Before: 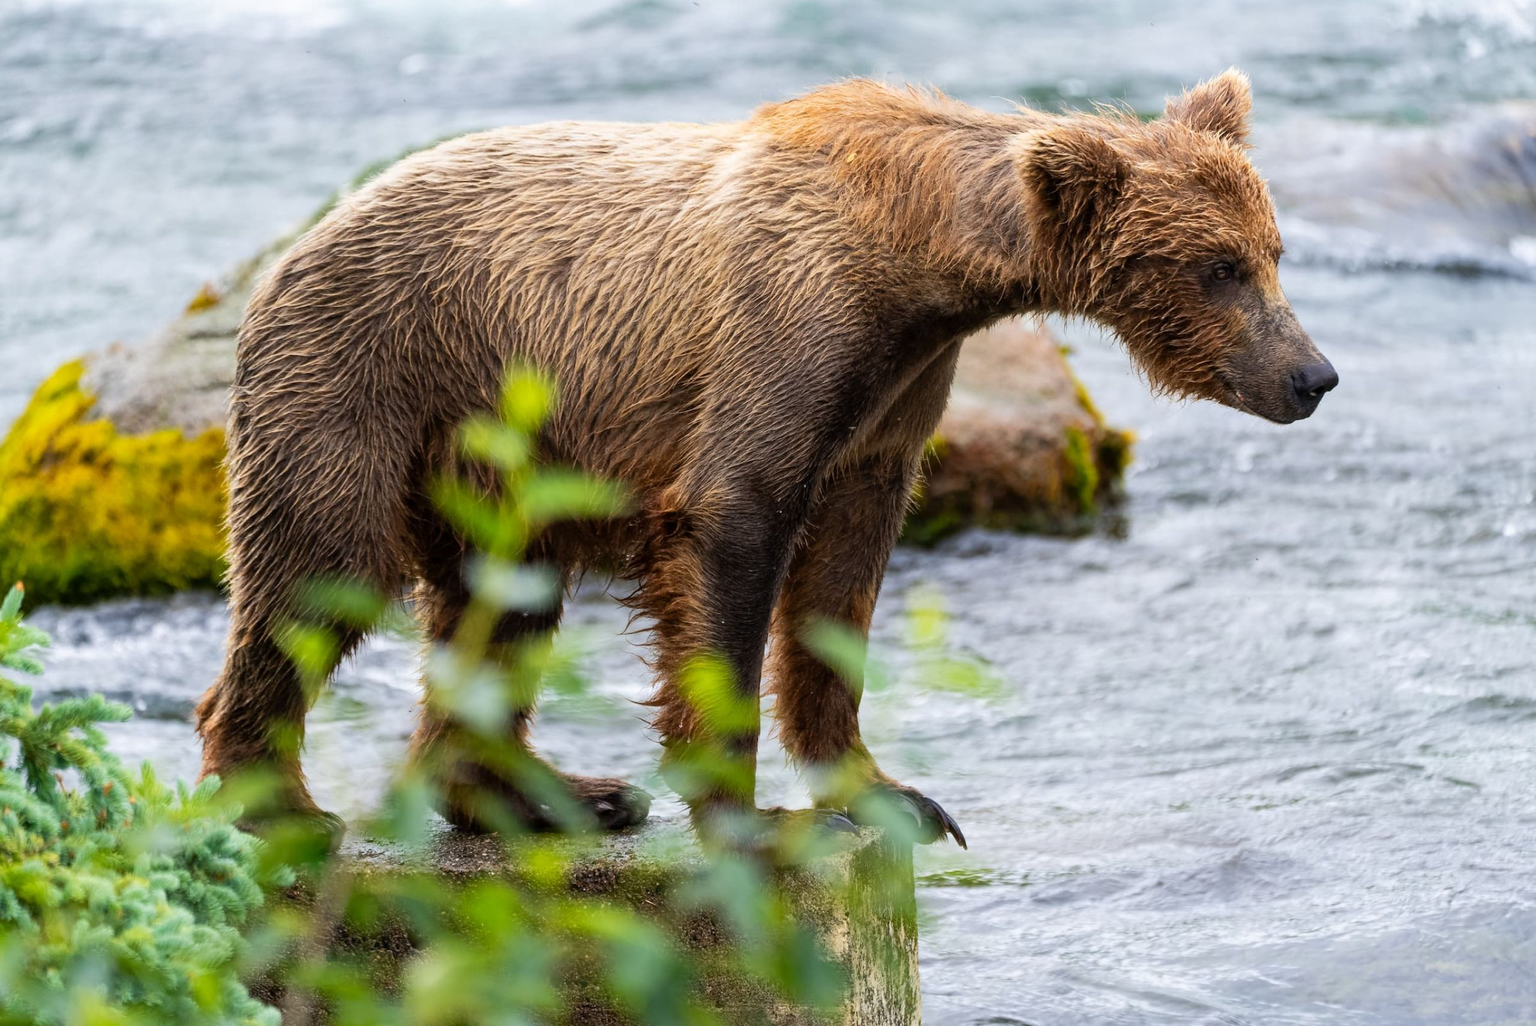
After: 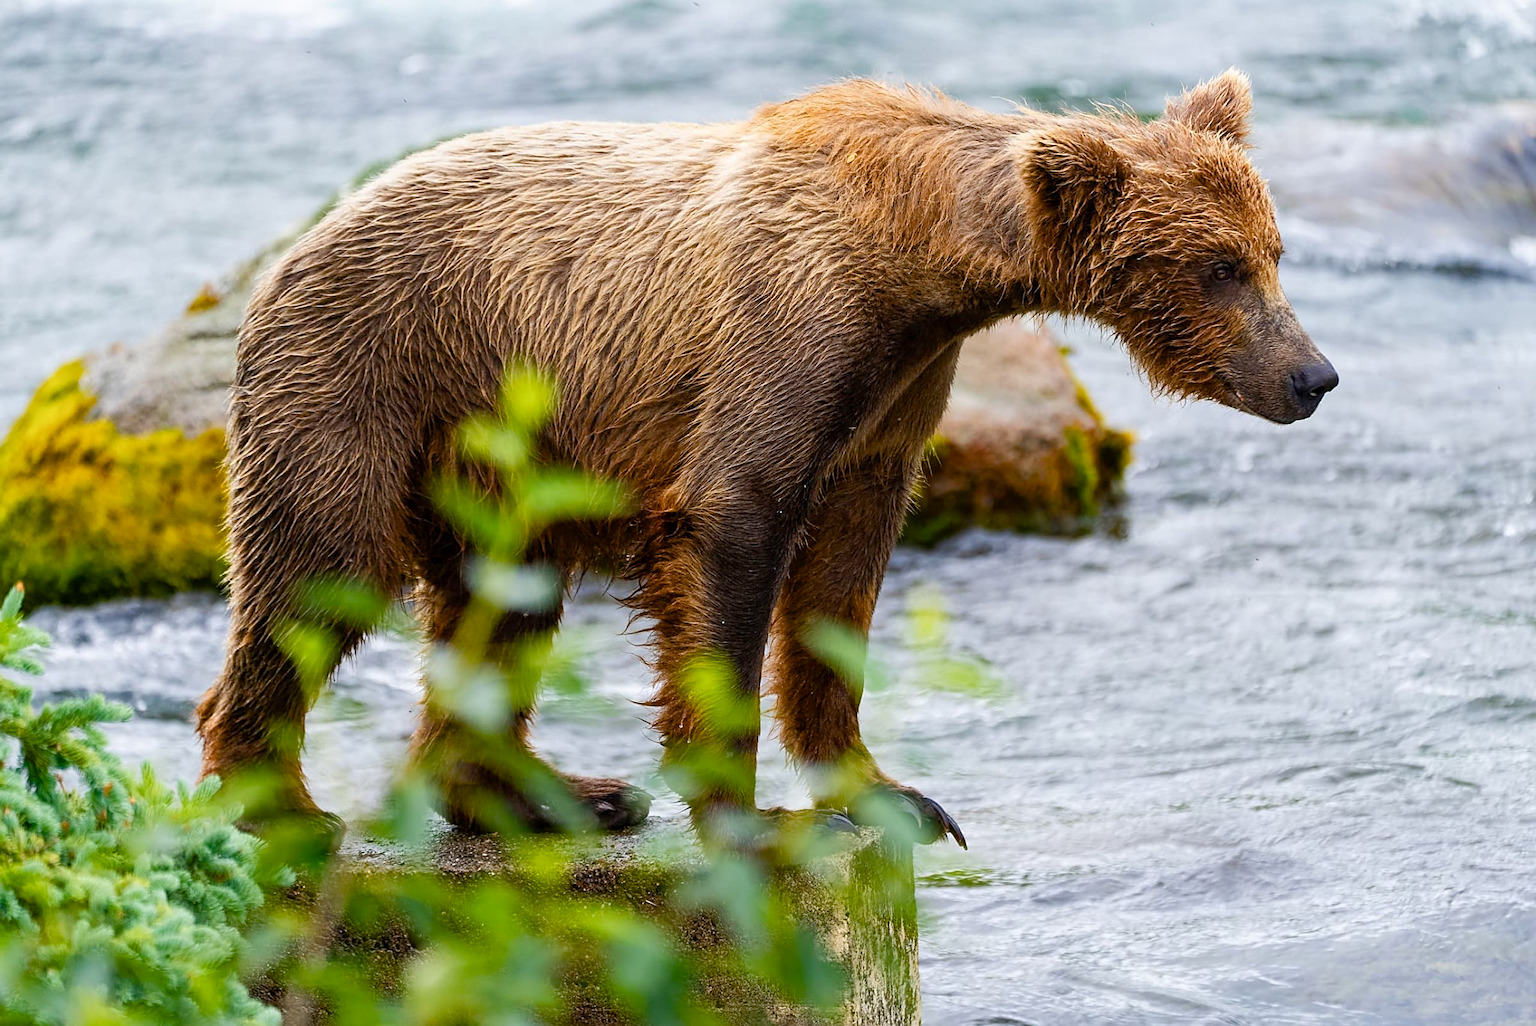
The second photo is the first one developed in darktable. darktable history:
sharpen: on, module defaults
color balance rgb: perceptual saturation grading › global saturation 20%, perceptual saturation grading › highlights -25%, perceptual saturation grading › shadows 50%
